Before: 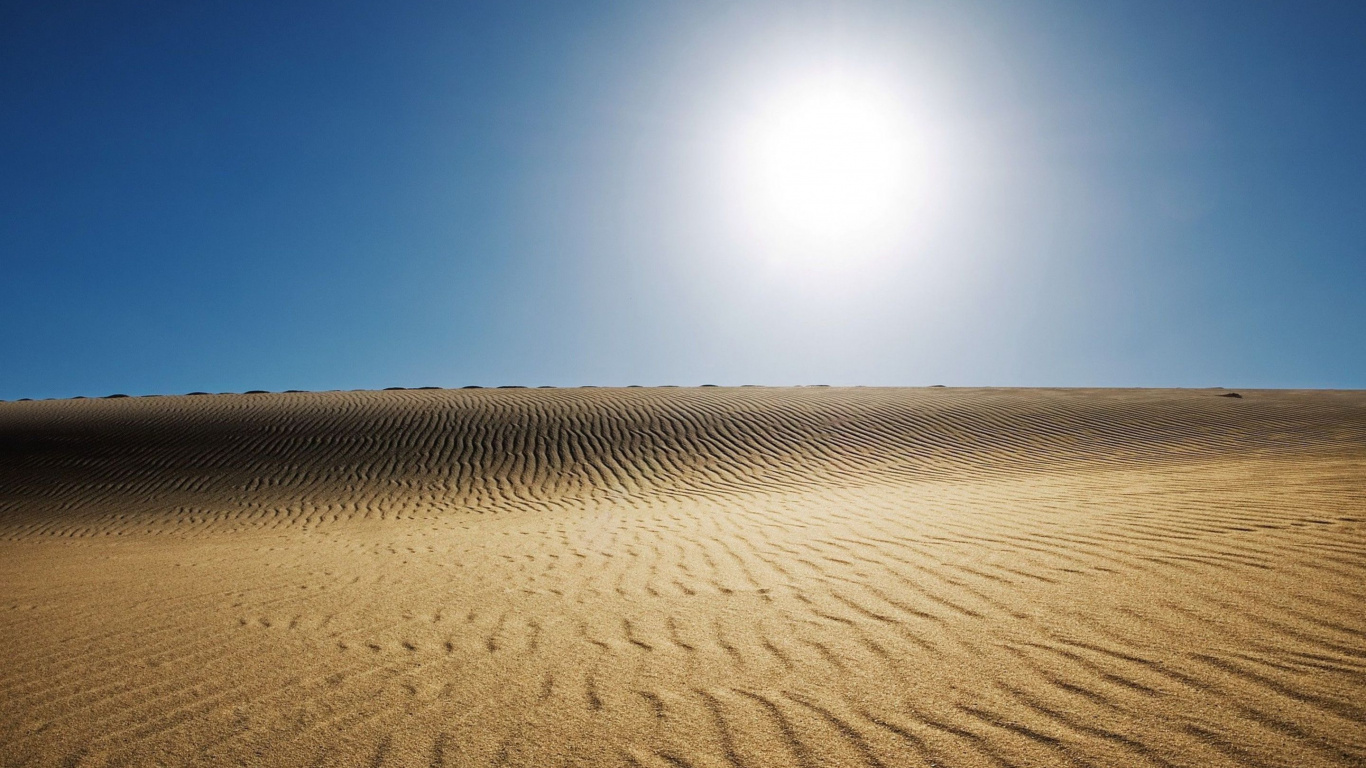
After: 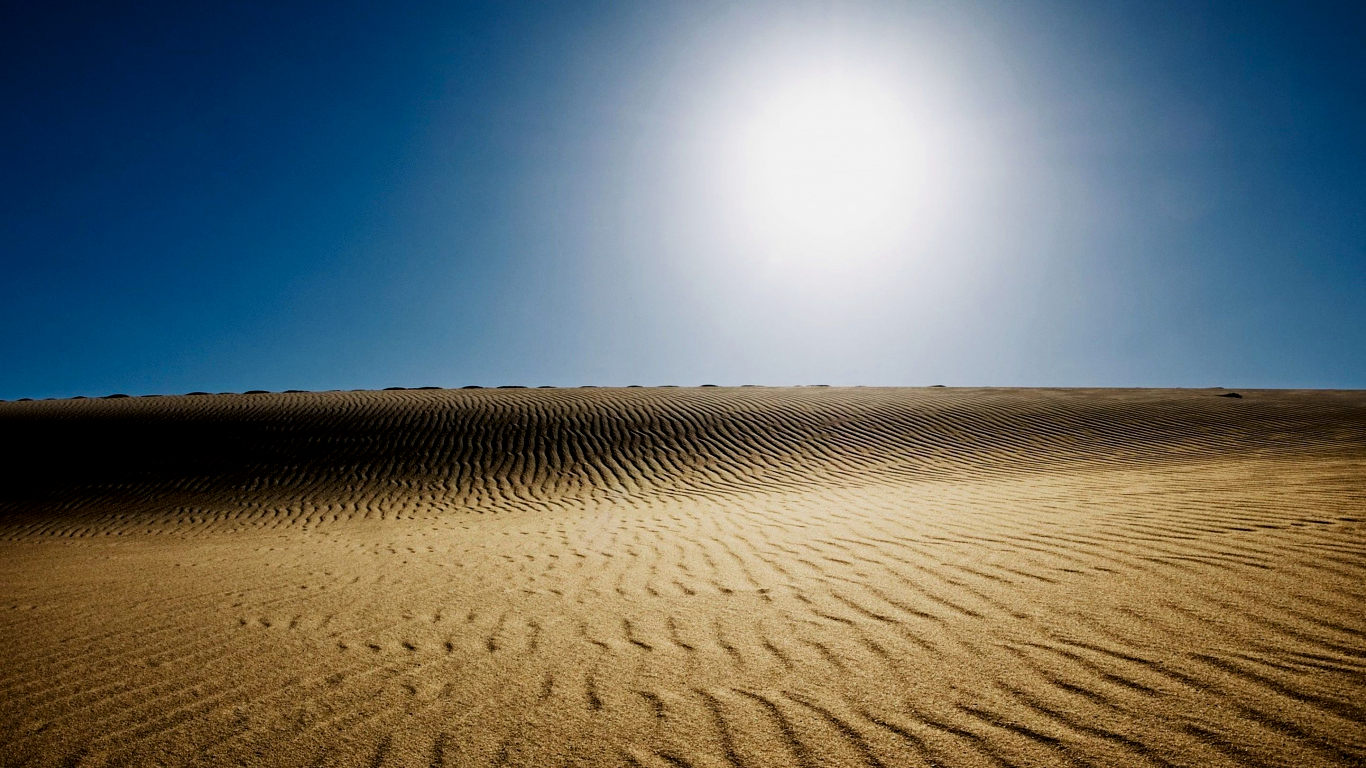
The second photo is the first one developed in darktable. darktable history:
filmic rgb: black relative exposure -4.06 EV, white relative exposure 2.99 EV, hardness 2.99, contrast 1.41
contrast brightness saturation: brightness -0.201, saturation 0.076
